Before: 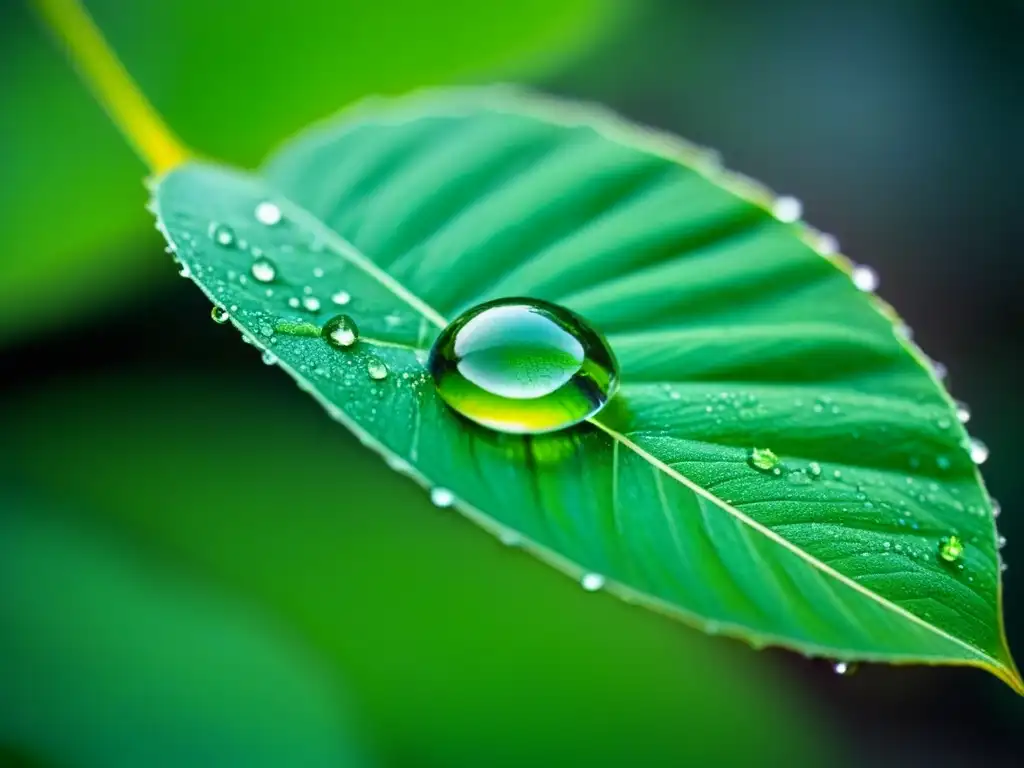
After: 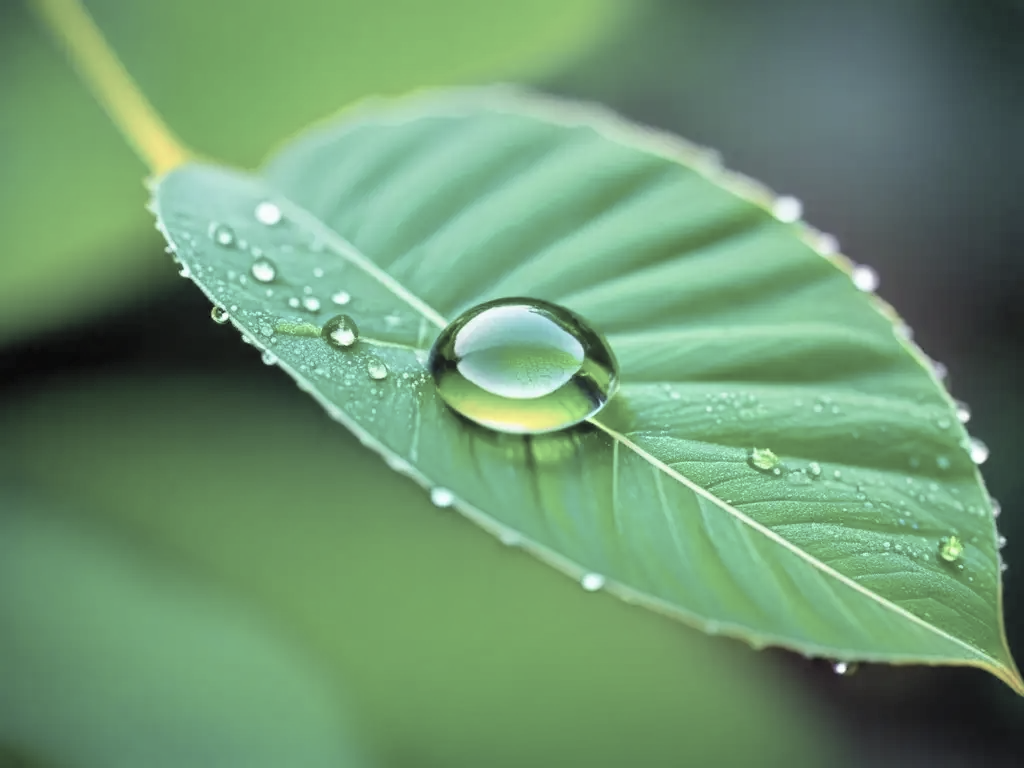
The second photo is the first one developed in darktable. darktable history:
shadows and highlights: shadows 25.15, highlights -25.69
contrast brightness saturation: brightness 0.185, saturation -0.483
